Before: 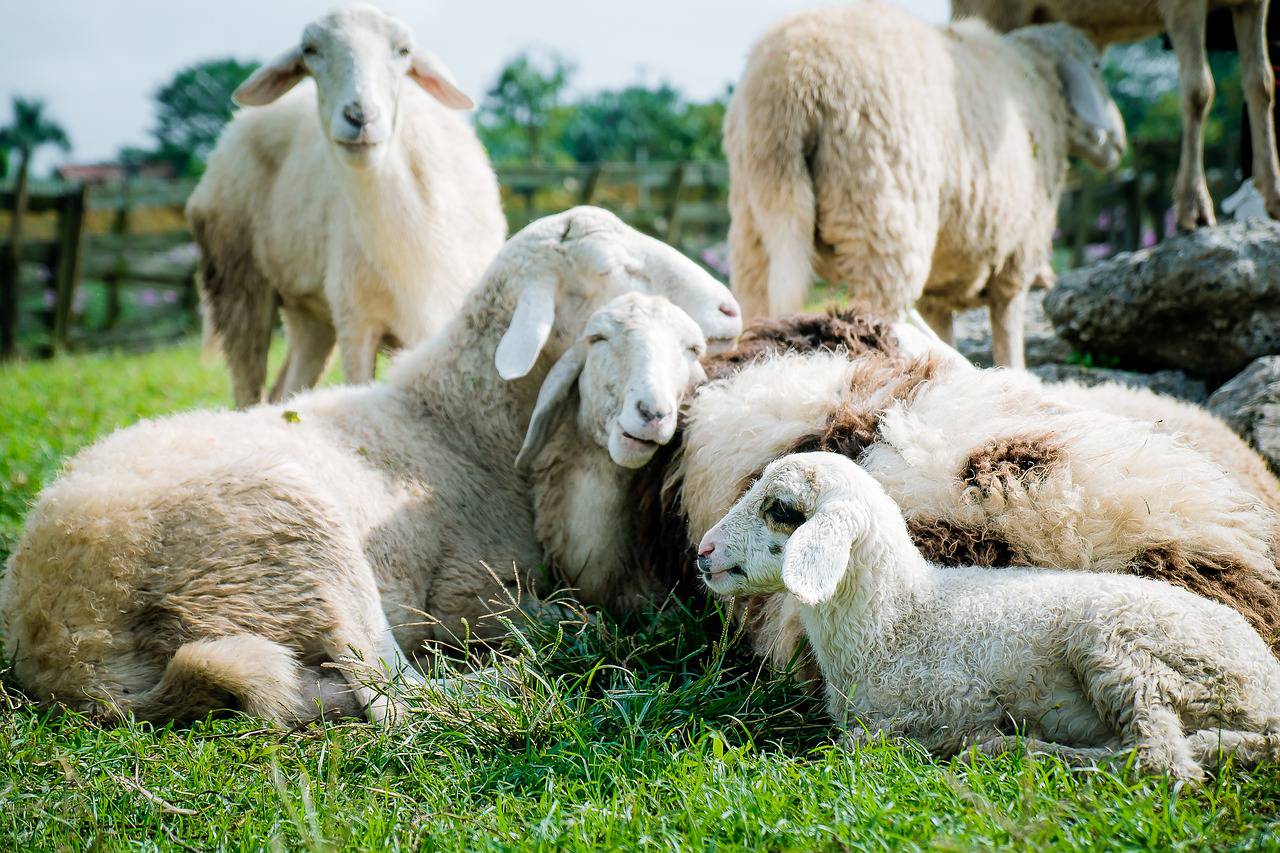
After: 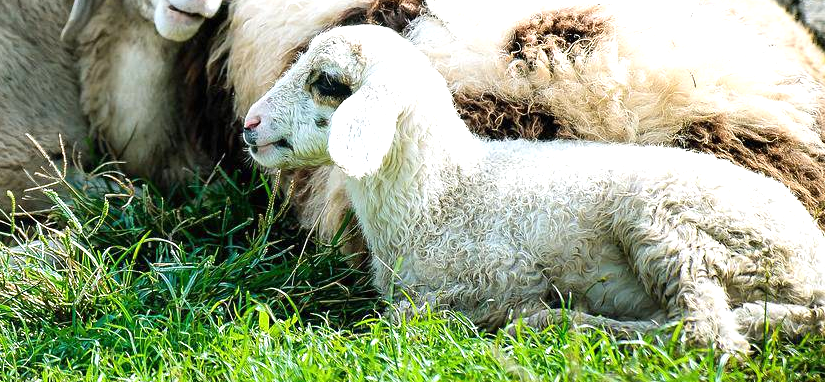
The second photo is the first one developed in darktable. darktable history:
exposure: black level correction 0, exposure 0.7 EV, compensate exposure bias true, compensate highlight preservation false
crop and rotate: left 35.509%, top 50.238%, bottom 4.934%
